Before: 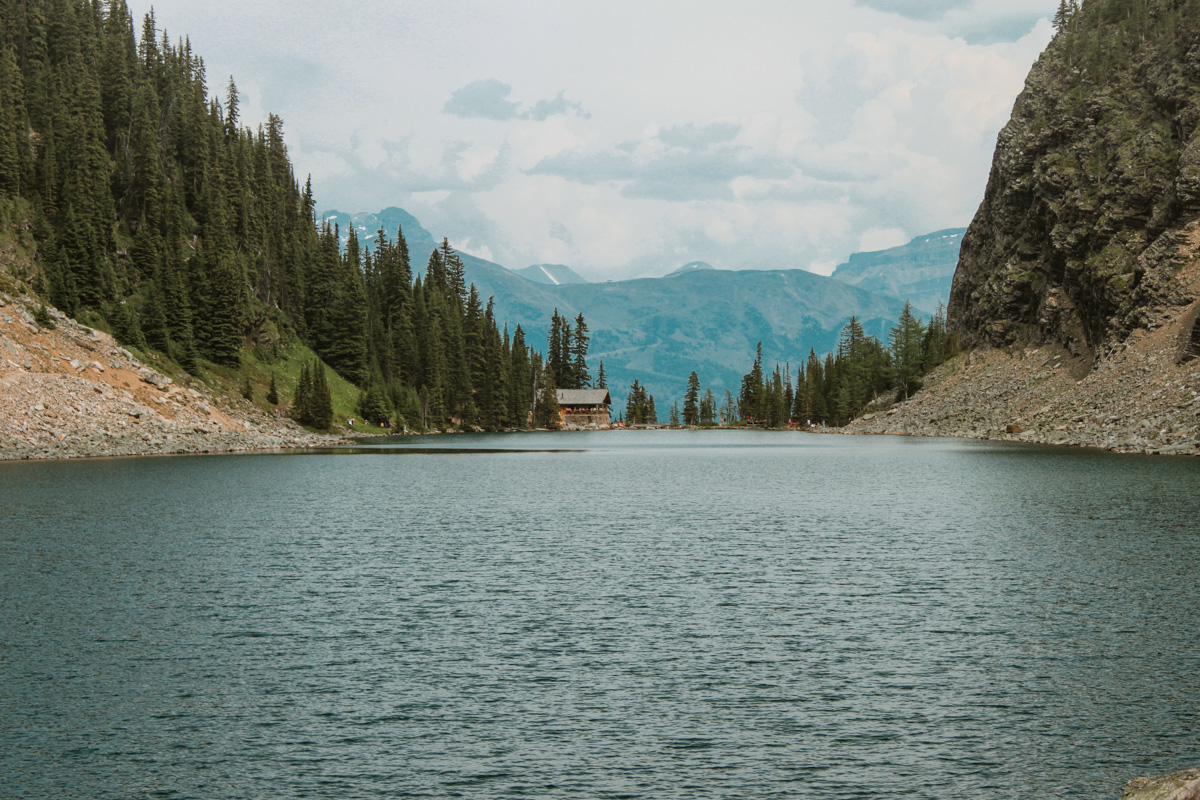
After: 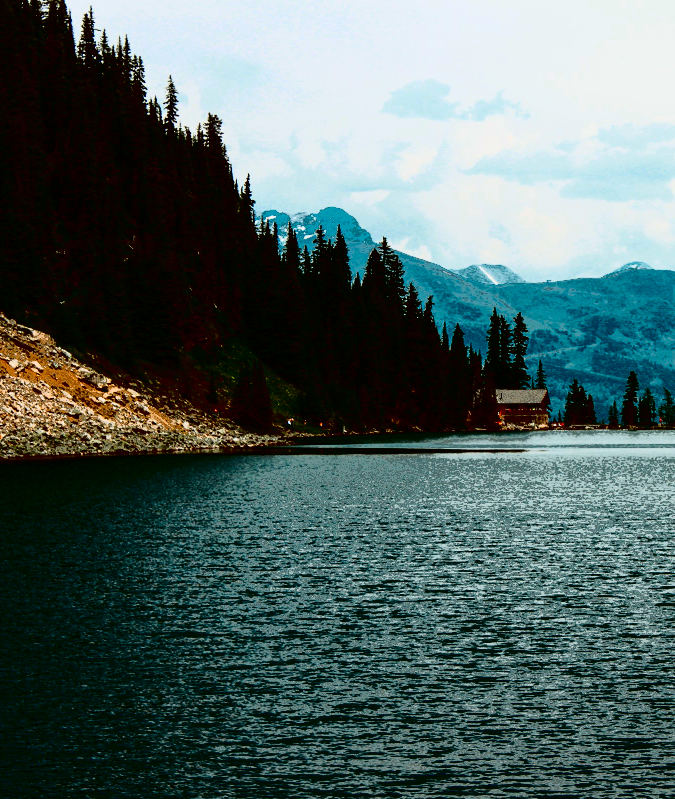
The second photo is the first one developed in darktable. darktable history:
crop: left 5.114%, right 38.589%
fill light: exposure -0.73 EV, center 0.69, width 2.2
contrast brightness saturation: contrast 0.77, brightness -1, saturation 1
